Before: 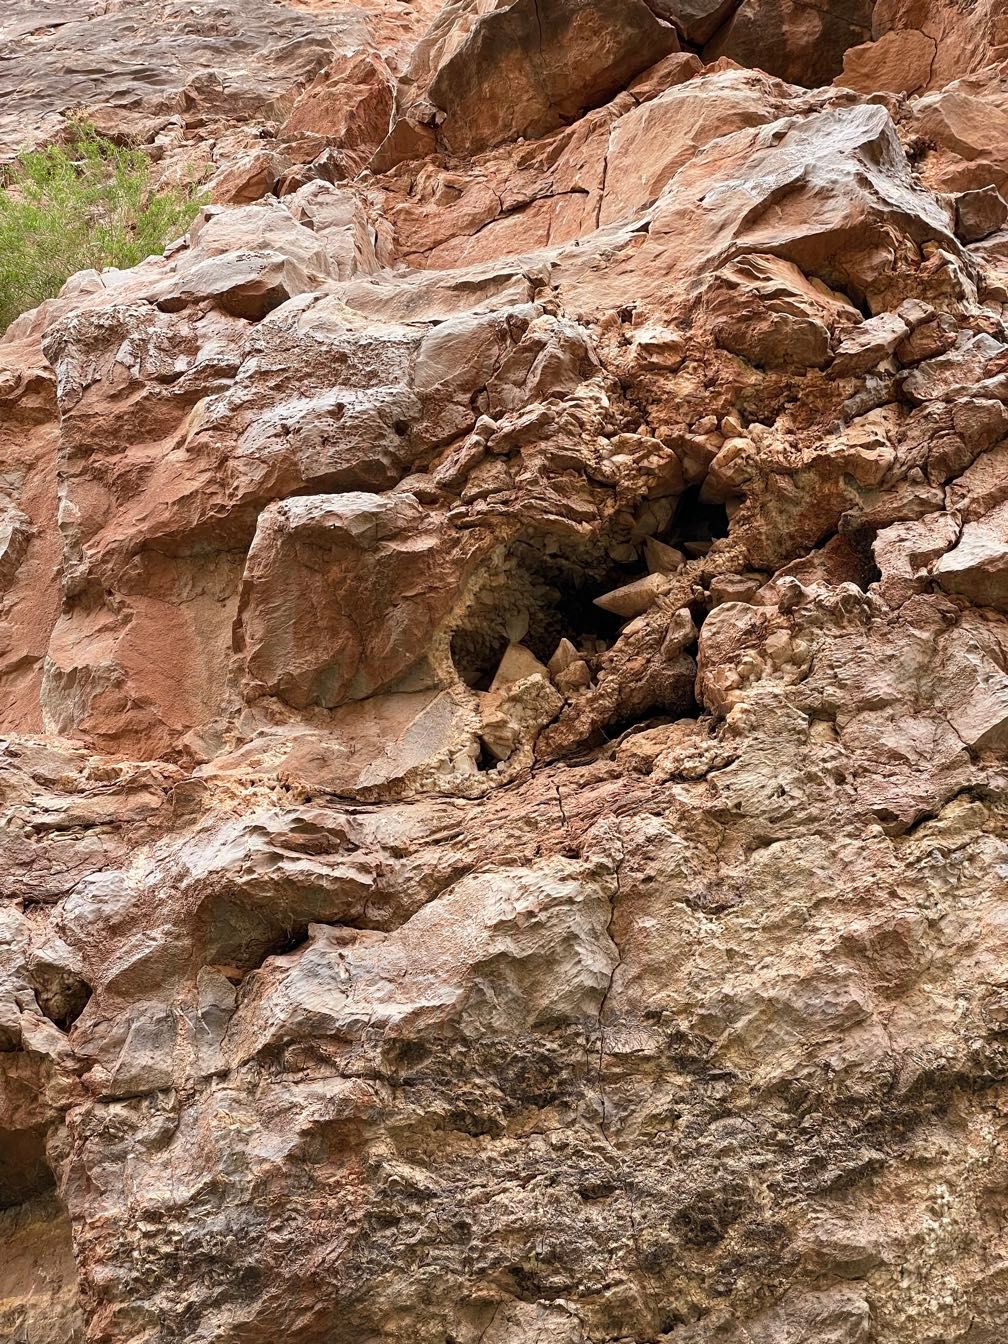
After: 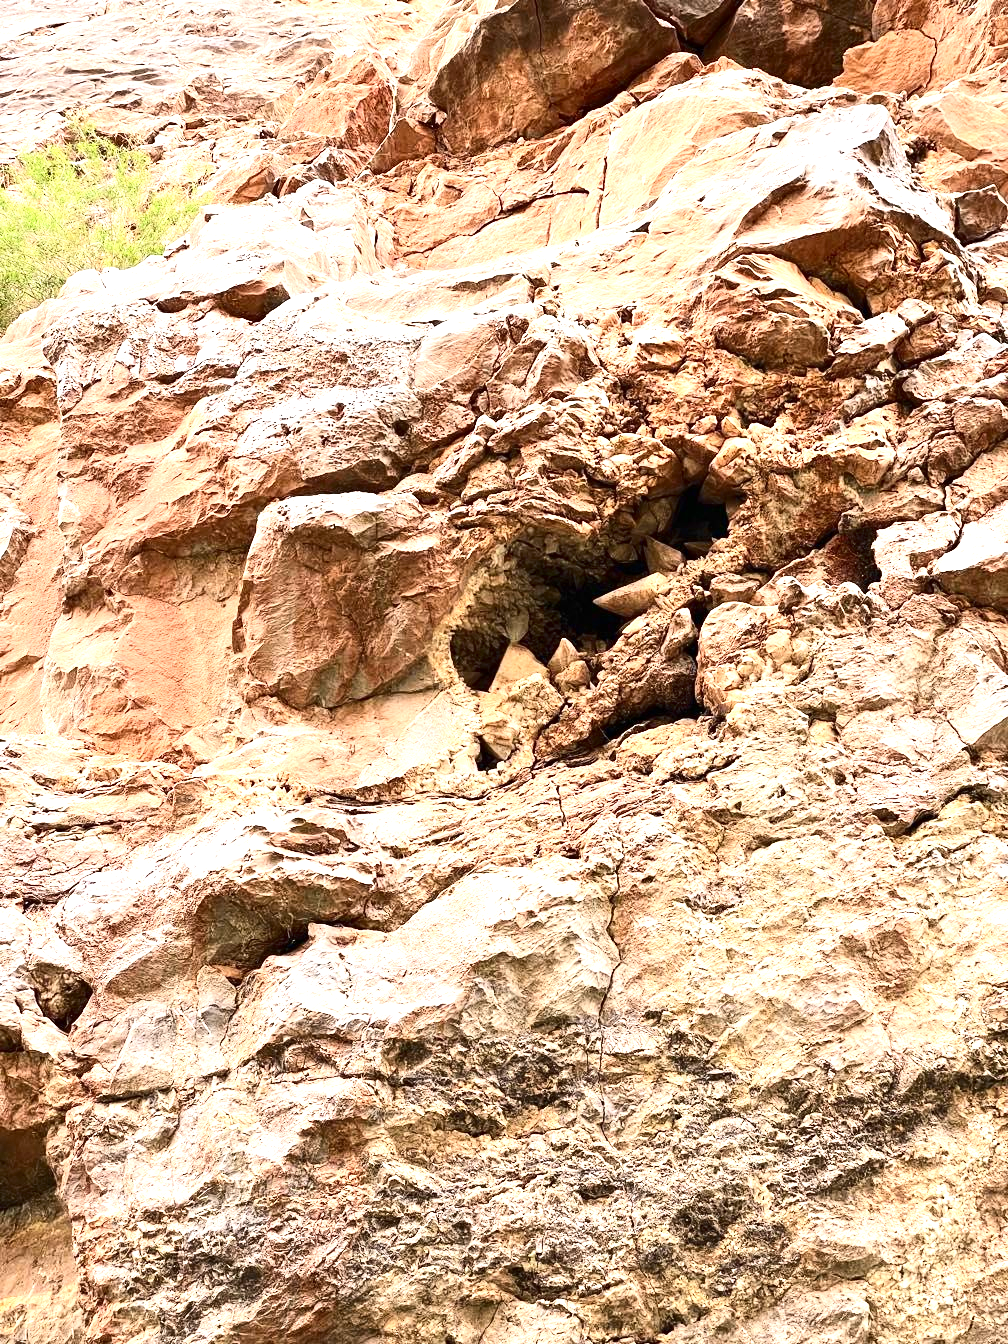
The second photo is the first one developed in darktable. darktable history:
exposure: black level correction 0, exposure 1.464 EV, compensate highlight preservation false
contrast brightness saturation: contrast 0.294
